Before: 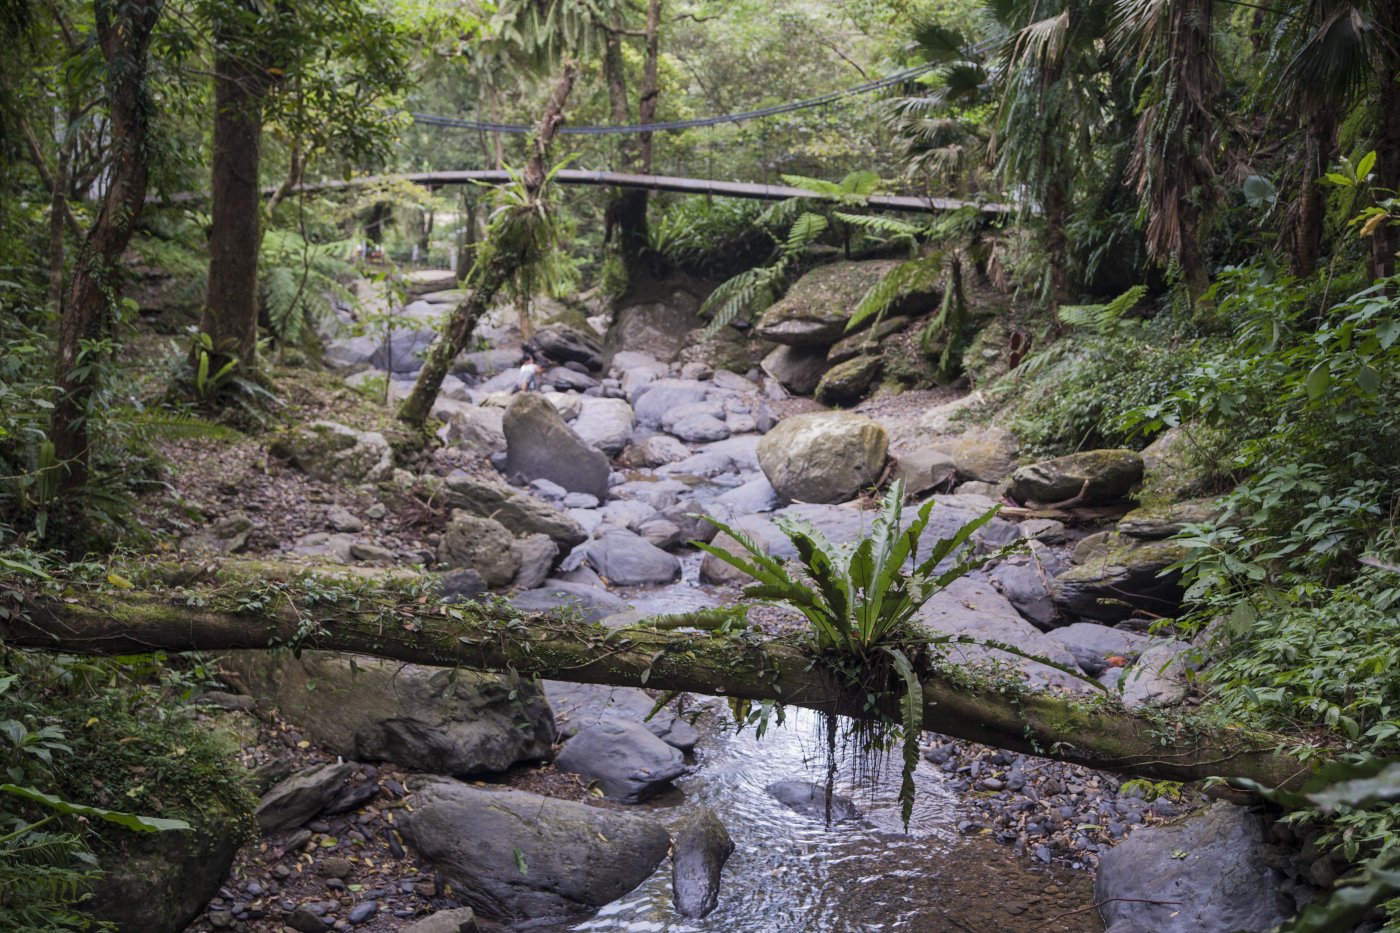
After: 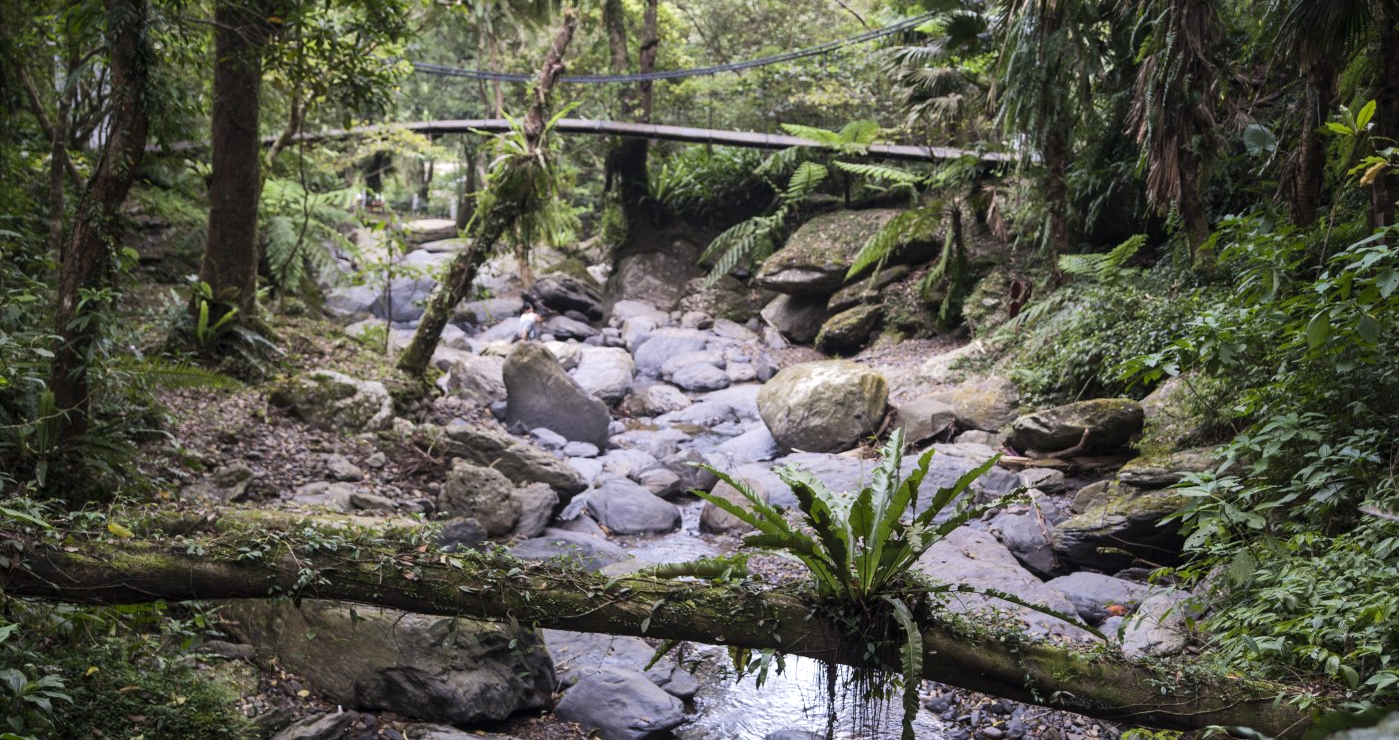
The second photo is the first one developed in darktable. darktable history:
tone equalizer: -8 EV -0.417 EV, -7 EV -0.389 EV, -6 EV -0.333 EV, -5 EV -0.222 EV, -3 EV 0.222 EV, -2 EV 0.333 EV, -1 EV 0.389 EV, +0 EV 0.417 EV, edges refinement/feathering 500, mask exposure compensation -1.57 EV, preserve details no
crop and rotate: top 5.667%, bottom 14.937%
